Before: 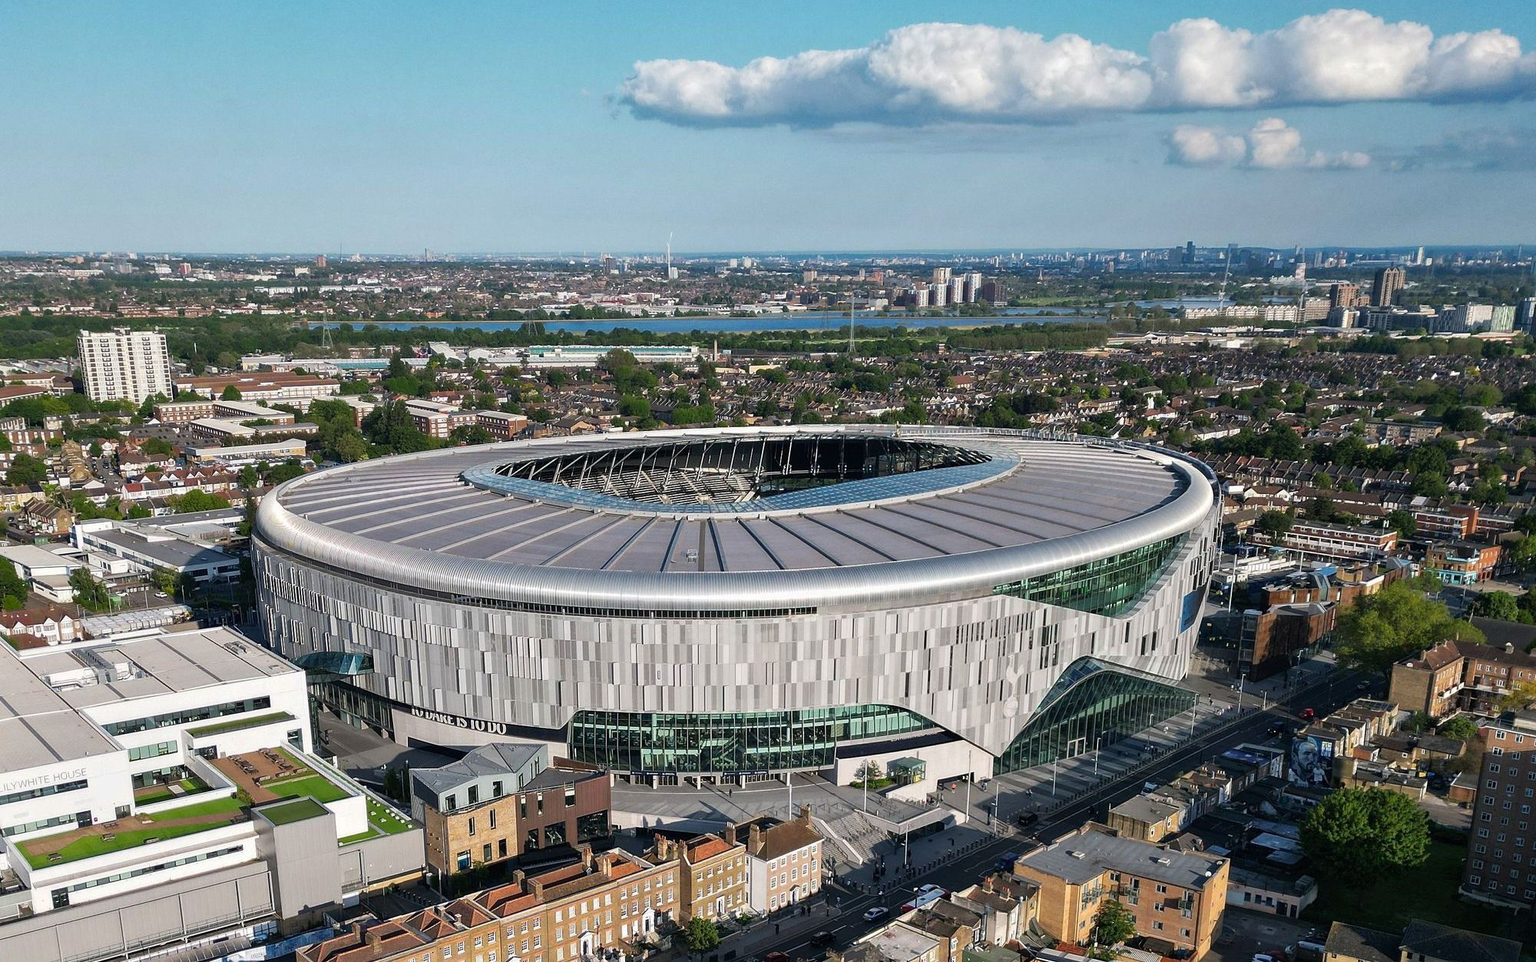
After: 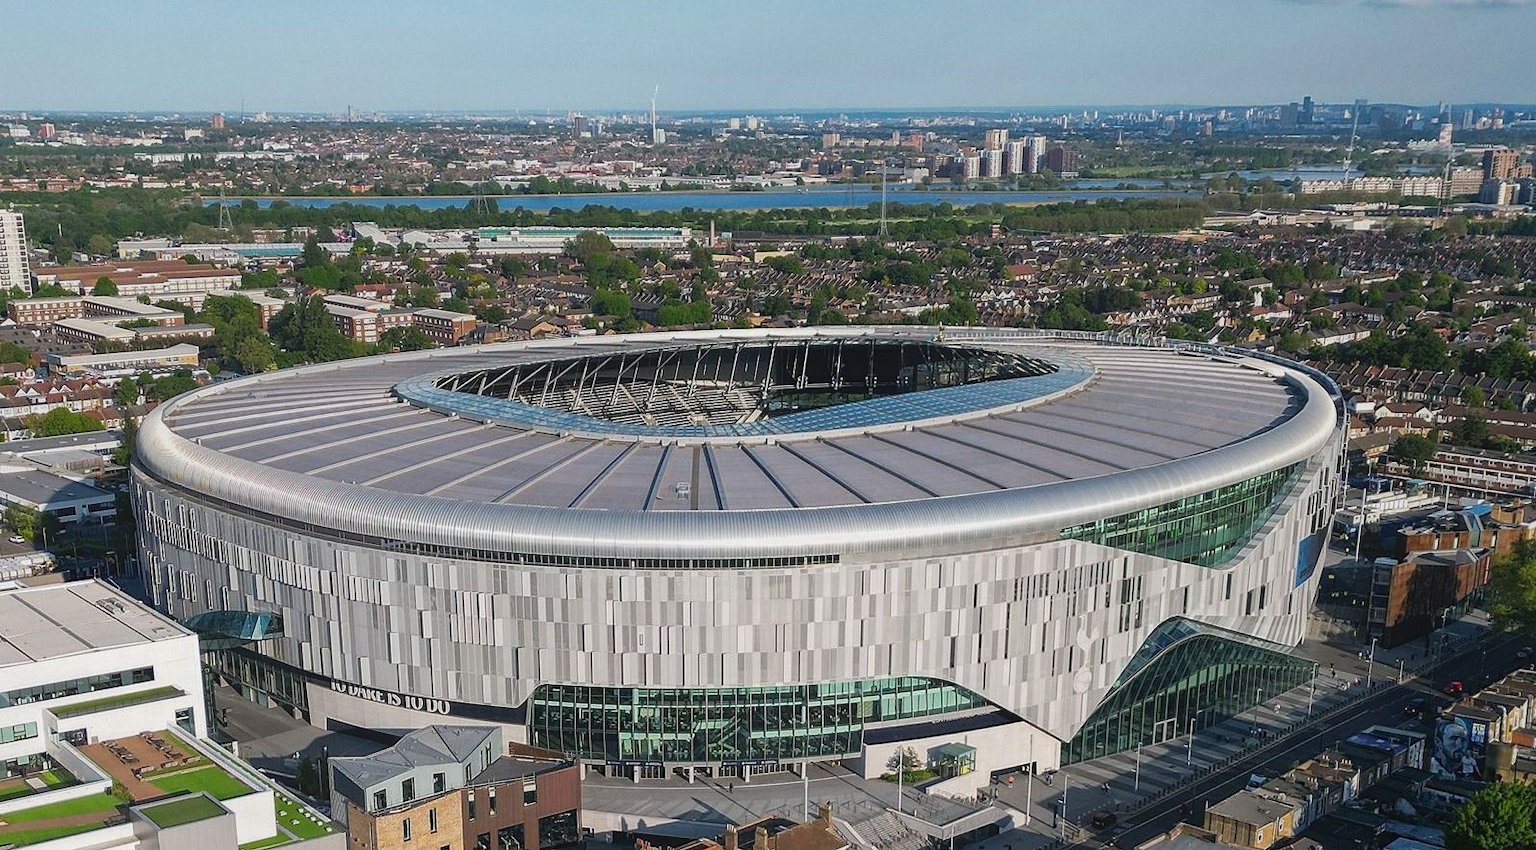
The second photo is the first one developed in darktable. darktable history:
crop: left 9.609%, top 17.163%, right 10.636%, bottom 12.306%
contrast equalizer: octaves 7, y [[0.439, 0.44, 0.442, 0.457, 0.493, 0.498], [0.5 ×6], [0.5 ×6], [0 ×6], [0 ×6]]
